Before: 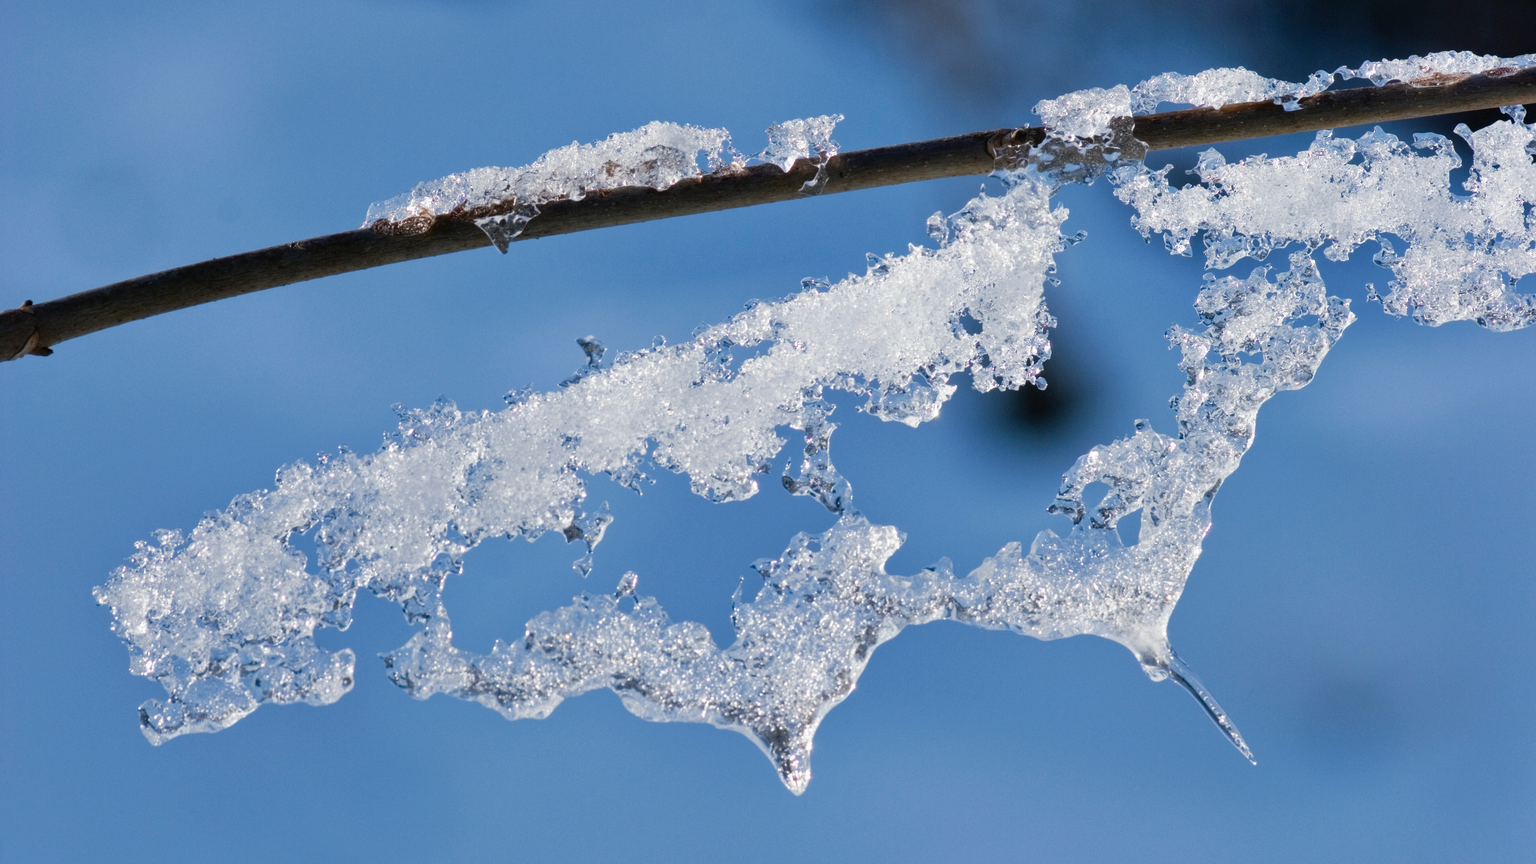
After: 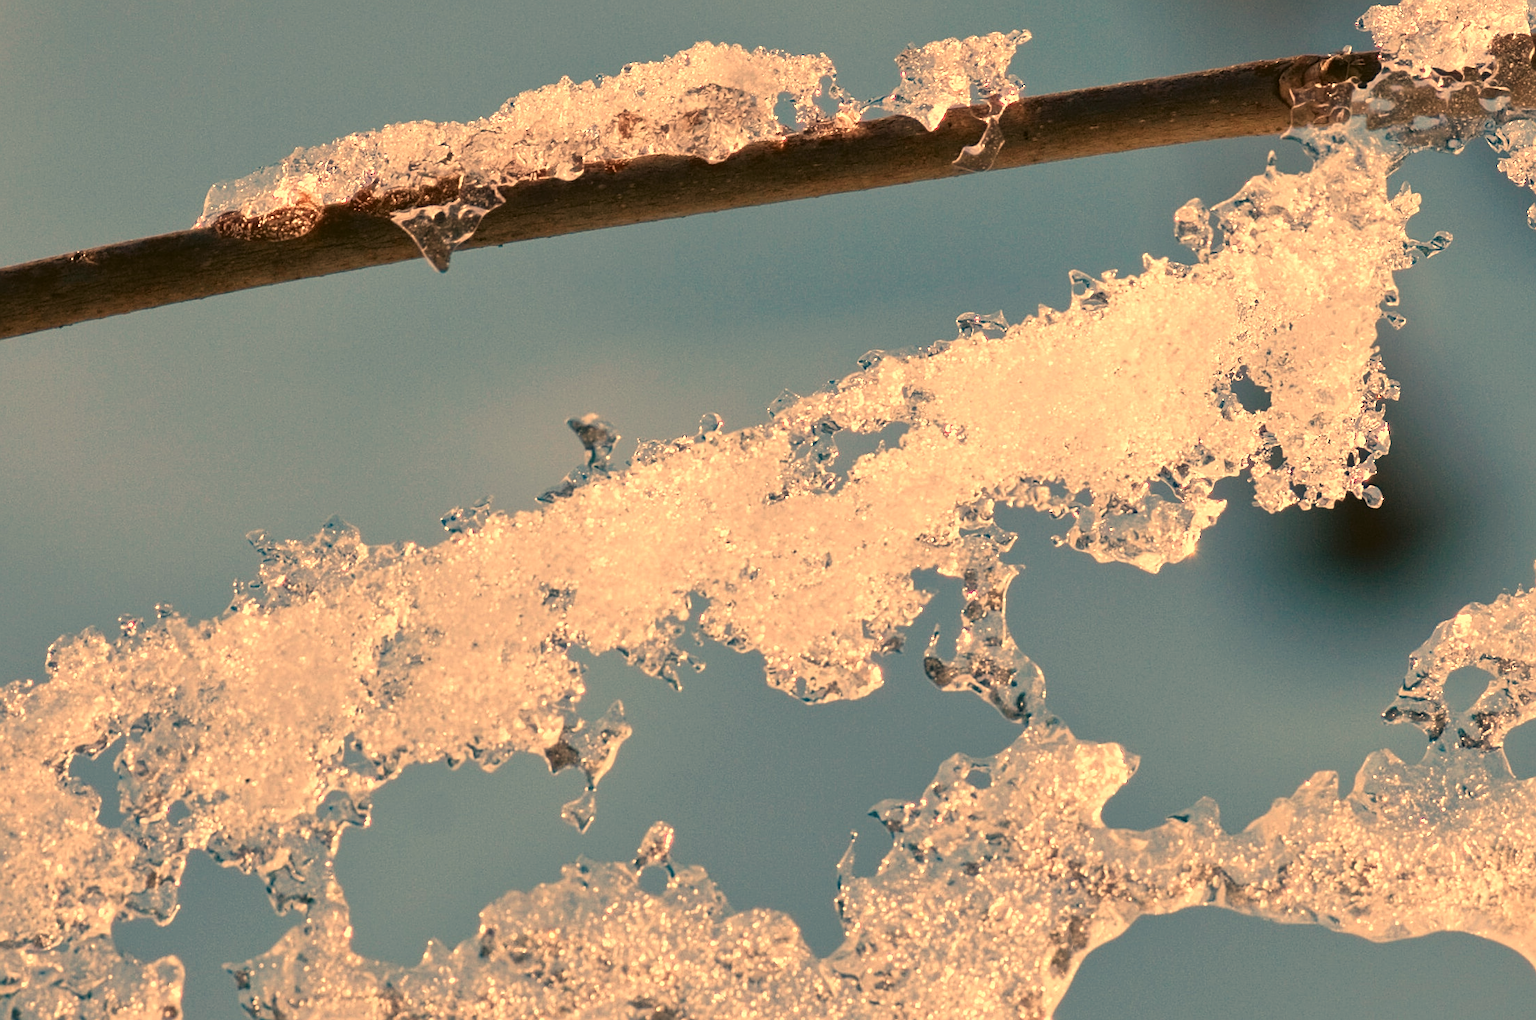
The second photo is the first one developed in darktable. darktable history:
sharpen: on, module defaults
color balance: lift [1.004, 1.002, 1.002, 0.998], gamma [1, 1.007, 1.002, 0.993], gain [1, 0.977, 1.013, 1.023], contrast -3.64%
crop: left 16.202%, top 11.208%, right 26.045%, bottom 20.557%
white balance: red 1.467, blue 0.684
